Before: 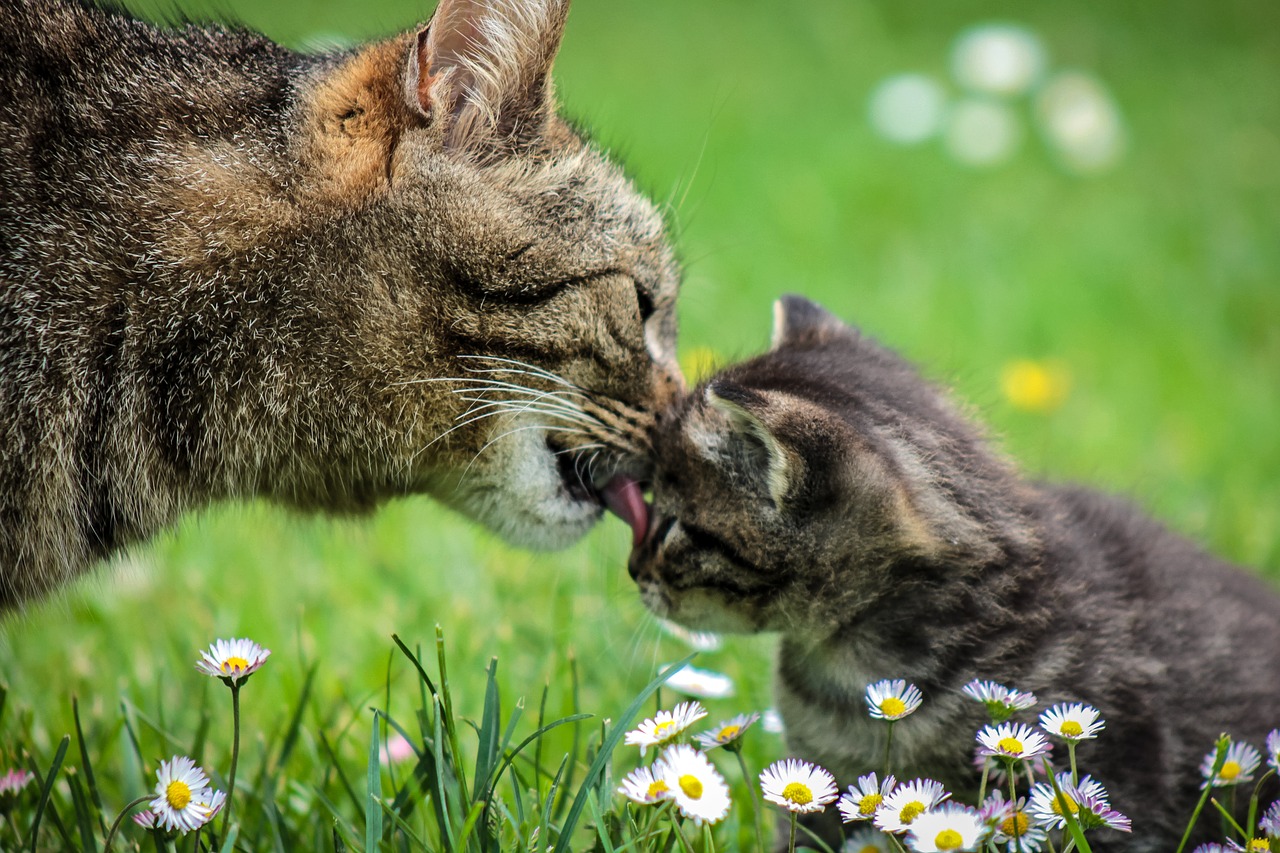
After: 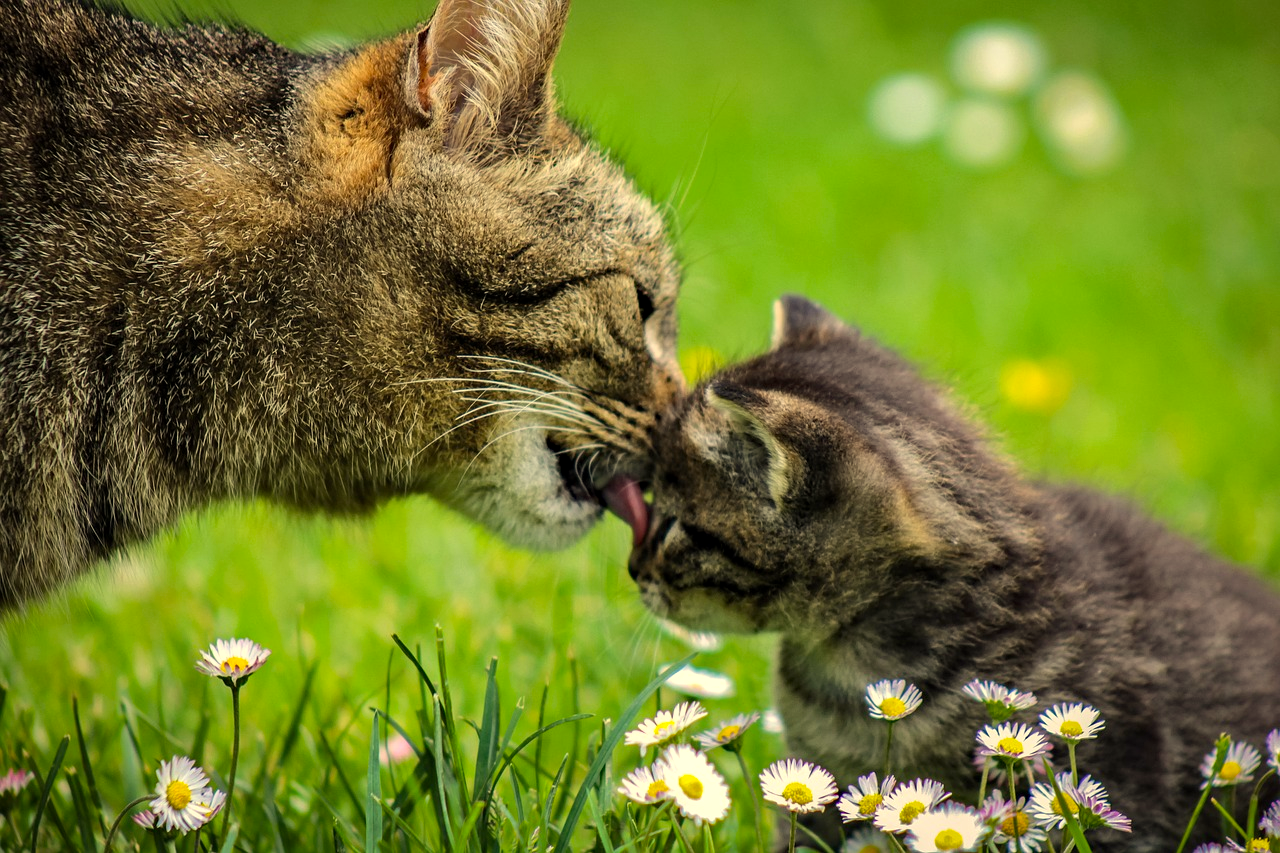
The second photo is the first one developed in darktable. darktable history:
haze removal: compatibility mode true, adaptive false
color correction: highlights a* 2.42, highlights b* 23.39
